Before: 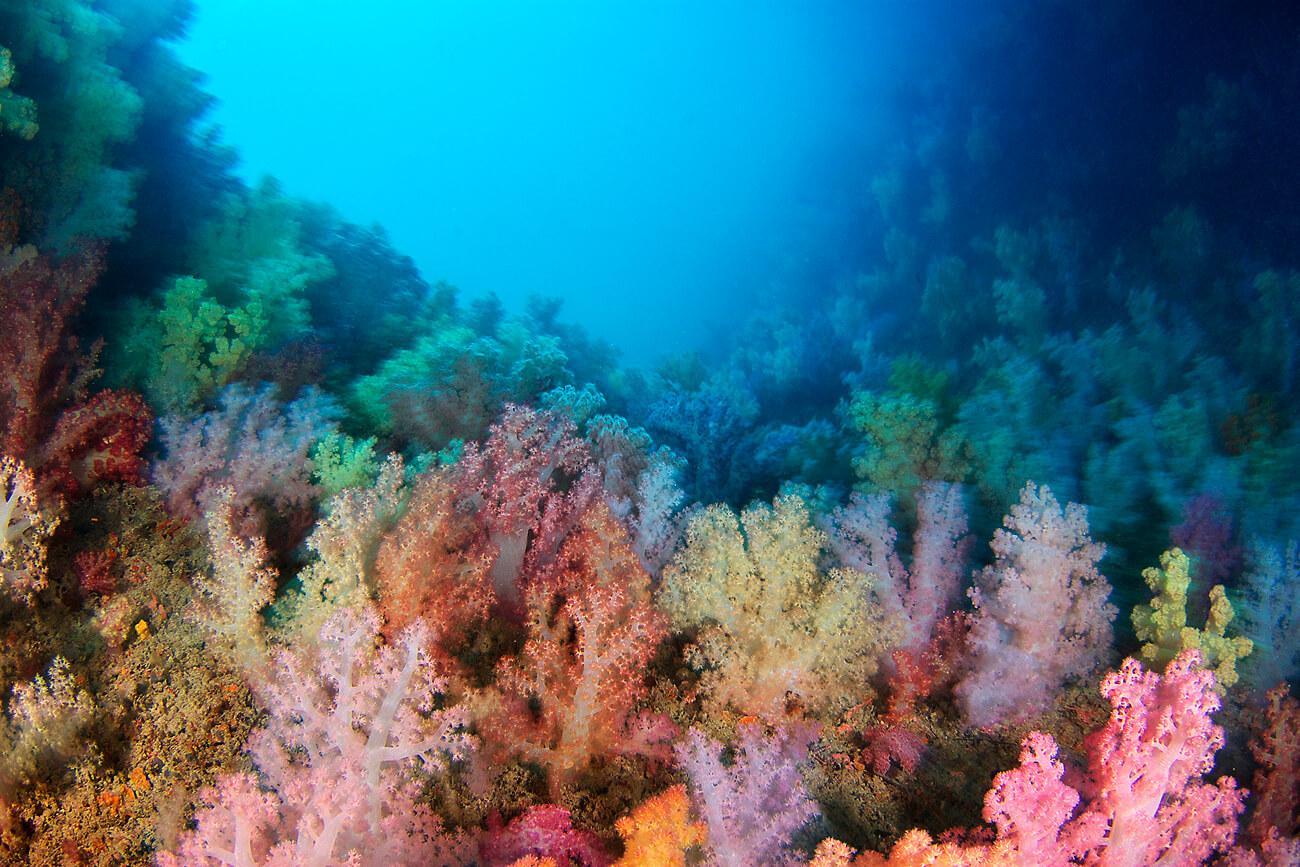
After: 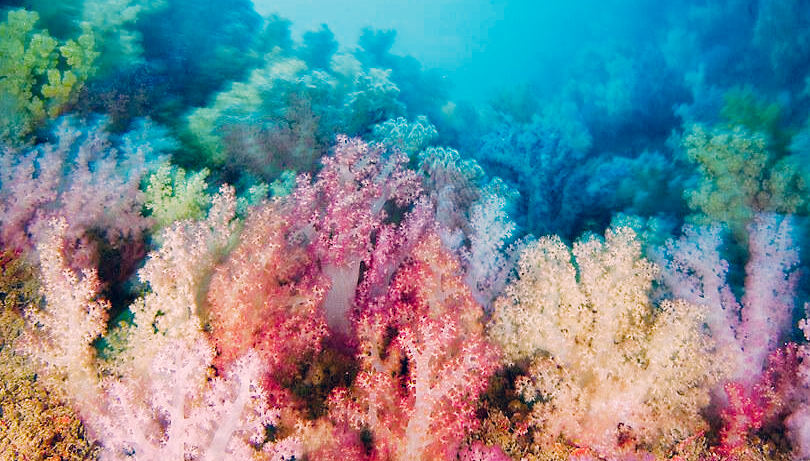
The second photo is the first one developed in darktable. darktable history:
color balance rgb: shadows fall-off 299.5%, white fulcrum 1.98 EV, highlights fall-off 299.057%, perceptual saturation grading › global saturation 20%, perceptual saturation grading › highlights -49.433%, perceptual saturation grading › shadows 25.096%, hue shift -9.7°, perceptual brilliance grading › global brilliance 11.807%, perceptual brilliance grading › highlights 14.92%, mask middle-gray fulcrum 99.375%, contrast gray fulcrum 38.244%
color correction: highlights a* 14.26, highlights b* 5.73, shadows a* -5.13, shadows b* -15.79, saturation 0.863
exposure: black level correction -0.002, exposure 0.542 EV, compensate exposure bias true, compensate highlight preservation false
crop: left 12.999%, top 30.994%, right 24.668%, bottom 15.721%
filmic rgb: black relative exposure -7.65 EV, white relative exposure 4.56 EV, threshold 3.02 EV, hardness 3.61, preserve chrominance no, color science v4 (2020), contrast in shadows soft, contrast in highlights soft, enable highlight reconstruction true
